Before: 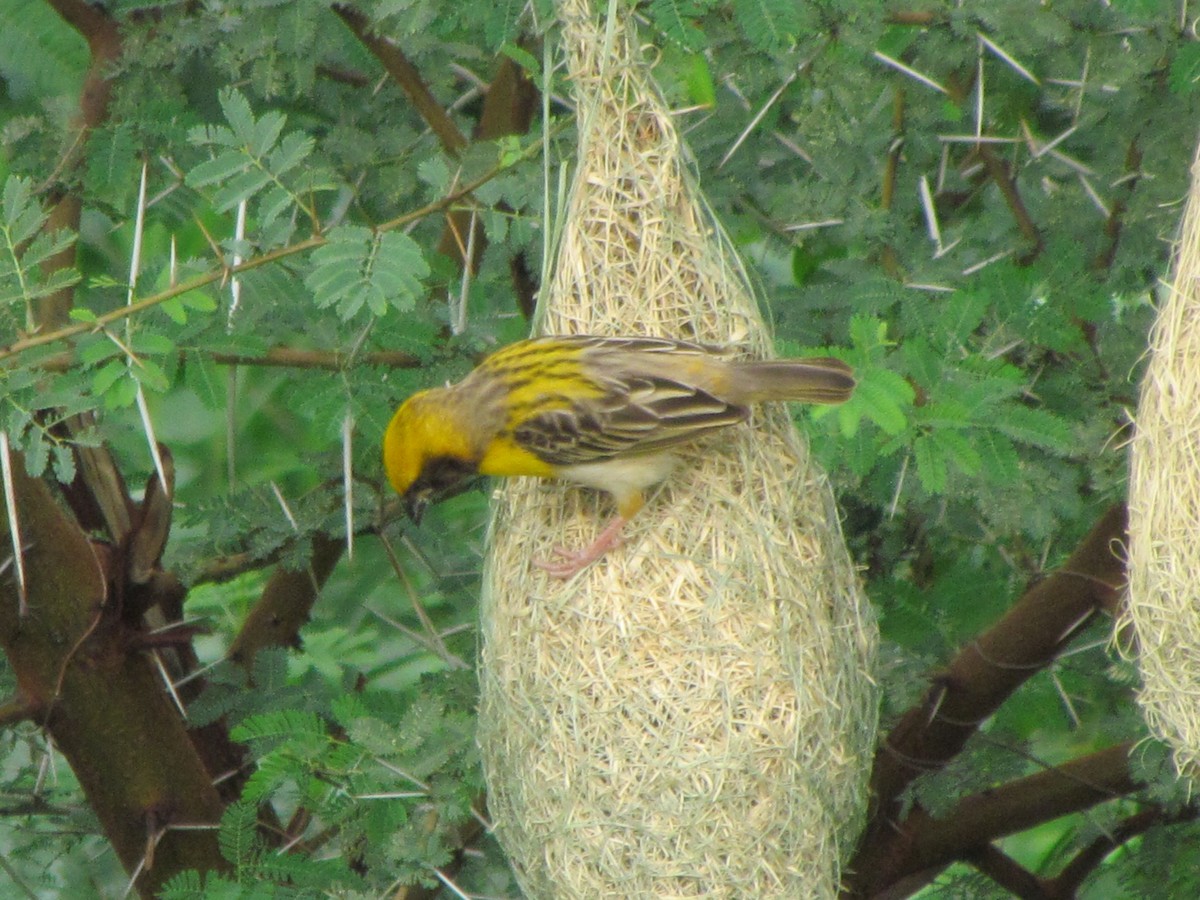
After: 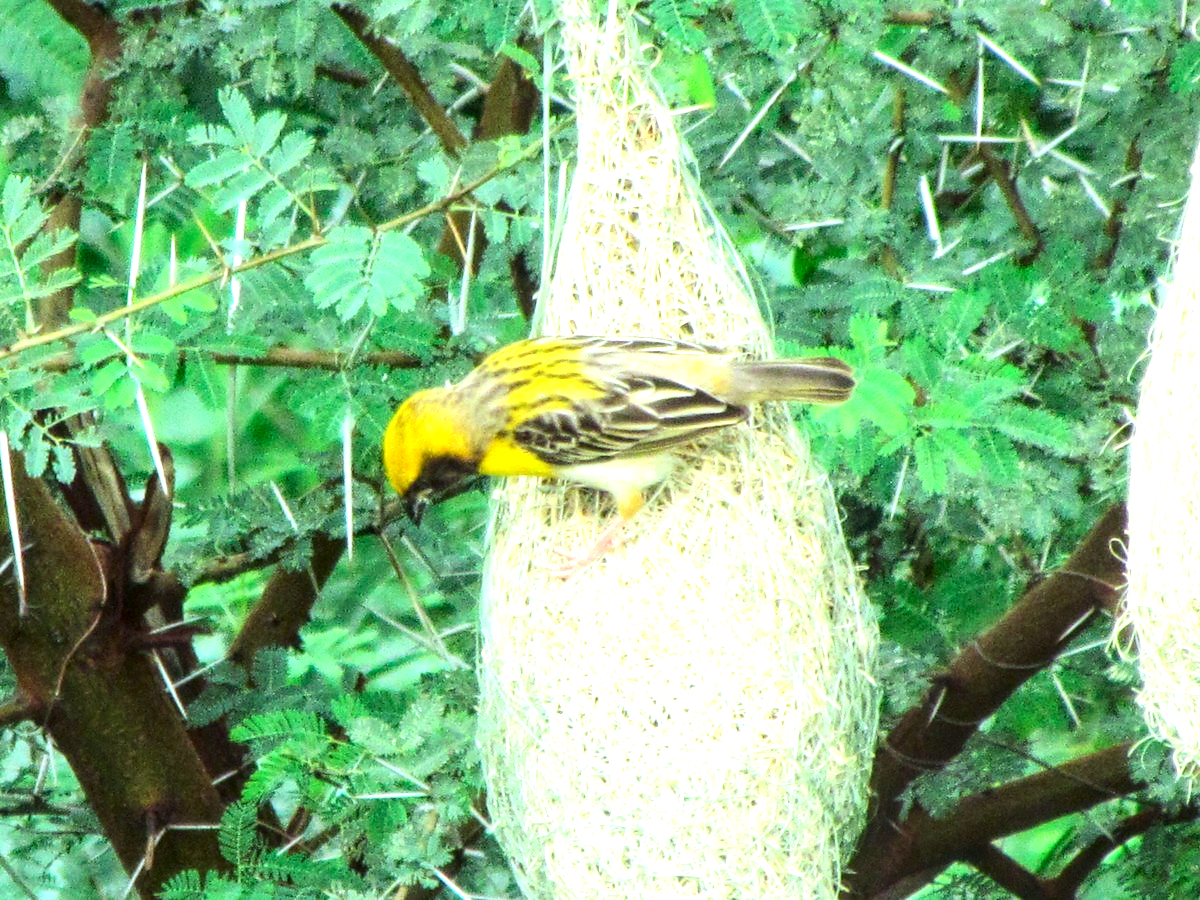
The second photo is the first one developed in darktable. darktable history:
contrast brightness saturation: contrast 0.24, brightness -0.24, saturation 0.14
exposure: black level correction 0, exposure 1.45 EV, compensate exposure bias true, compensate highlight preservation false
color correction: highlights a* -10.04, highlights b* -10.37
local contrast: on, module defaults
